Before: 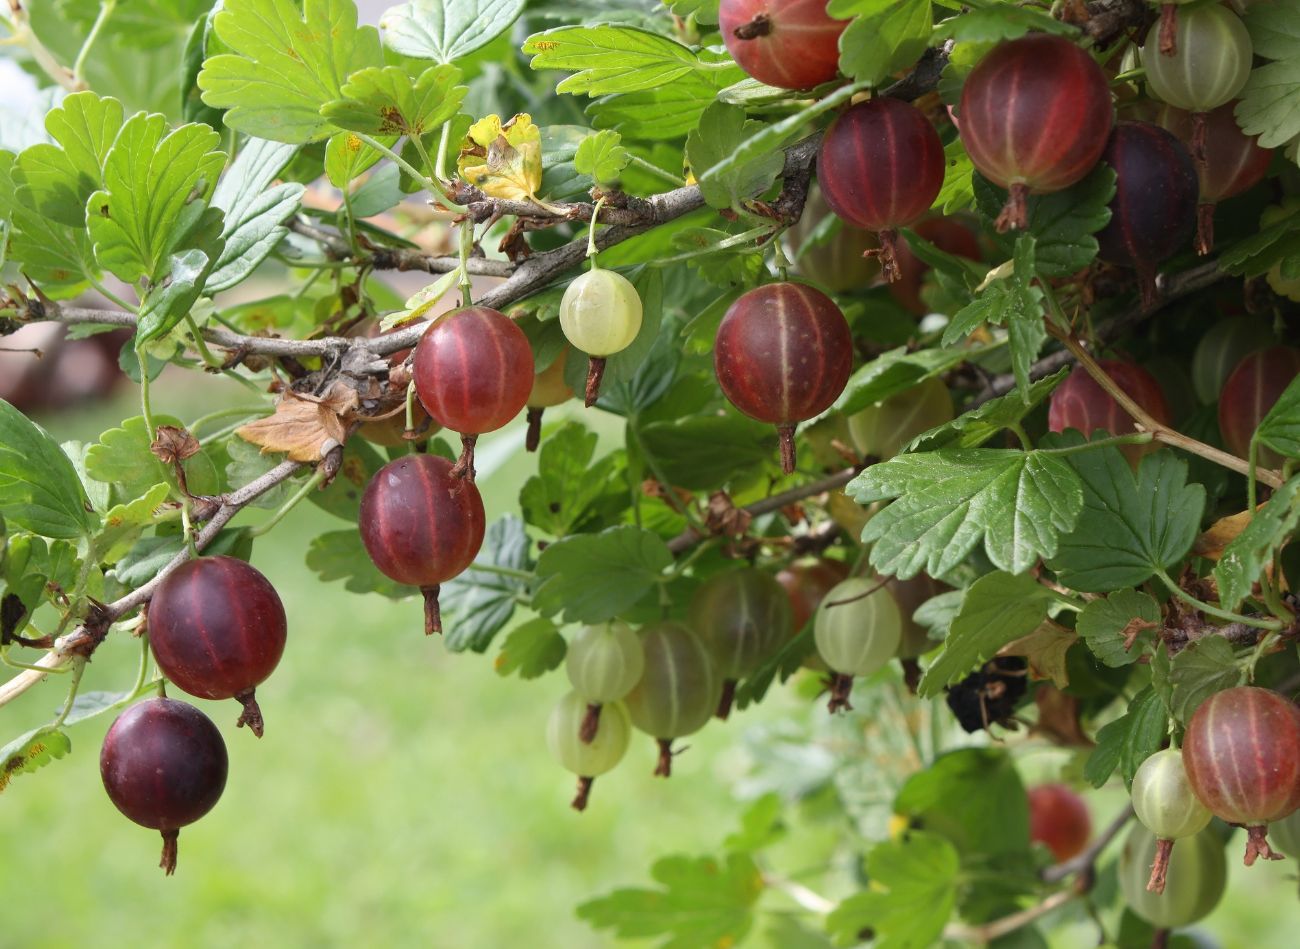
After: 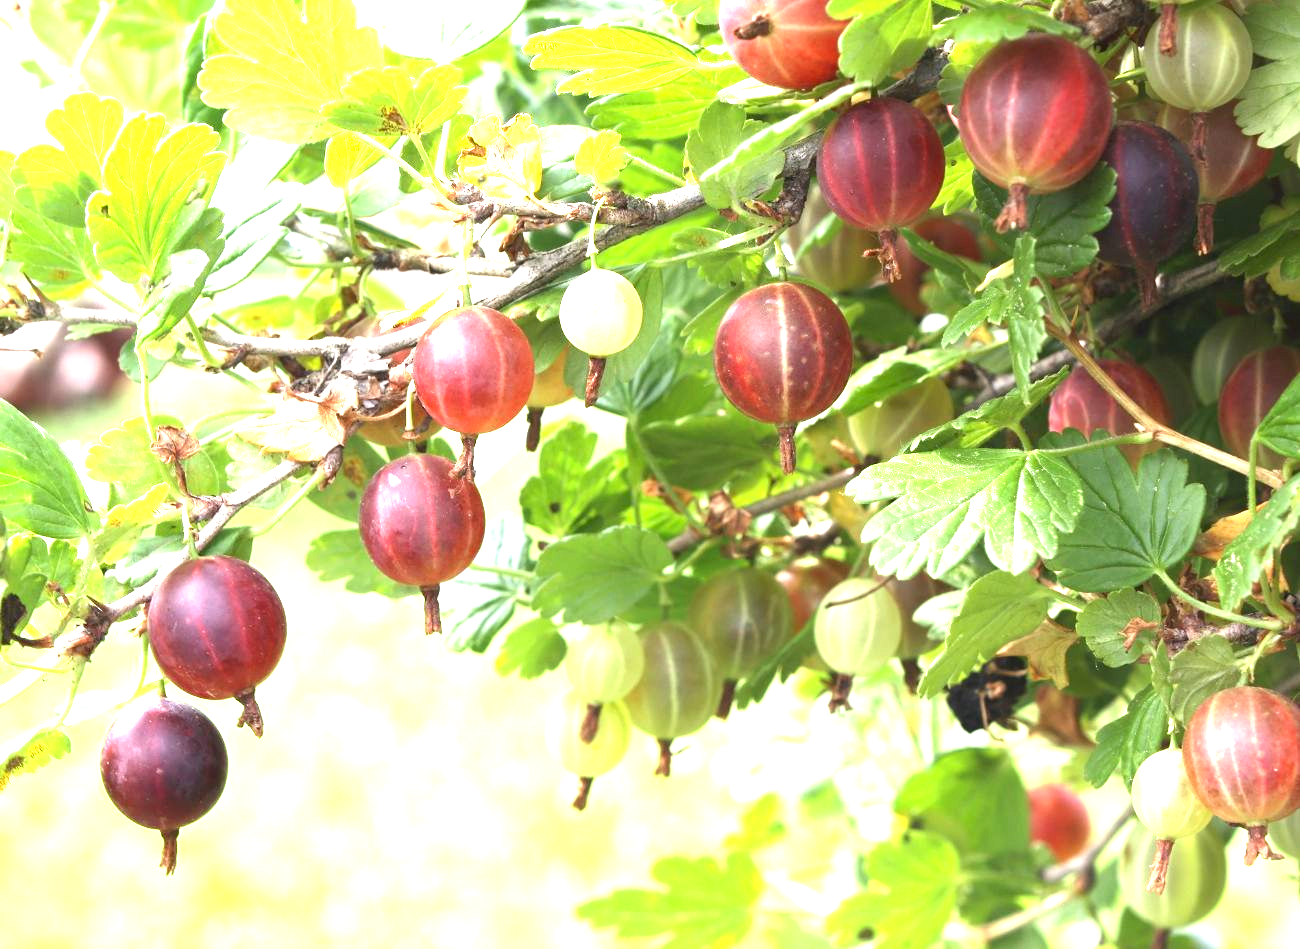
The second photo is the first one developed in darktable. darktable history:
exposure: exposure 2.001 EV, compensate highlight preservation false
